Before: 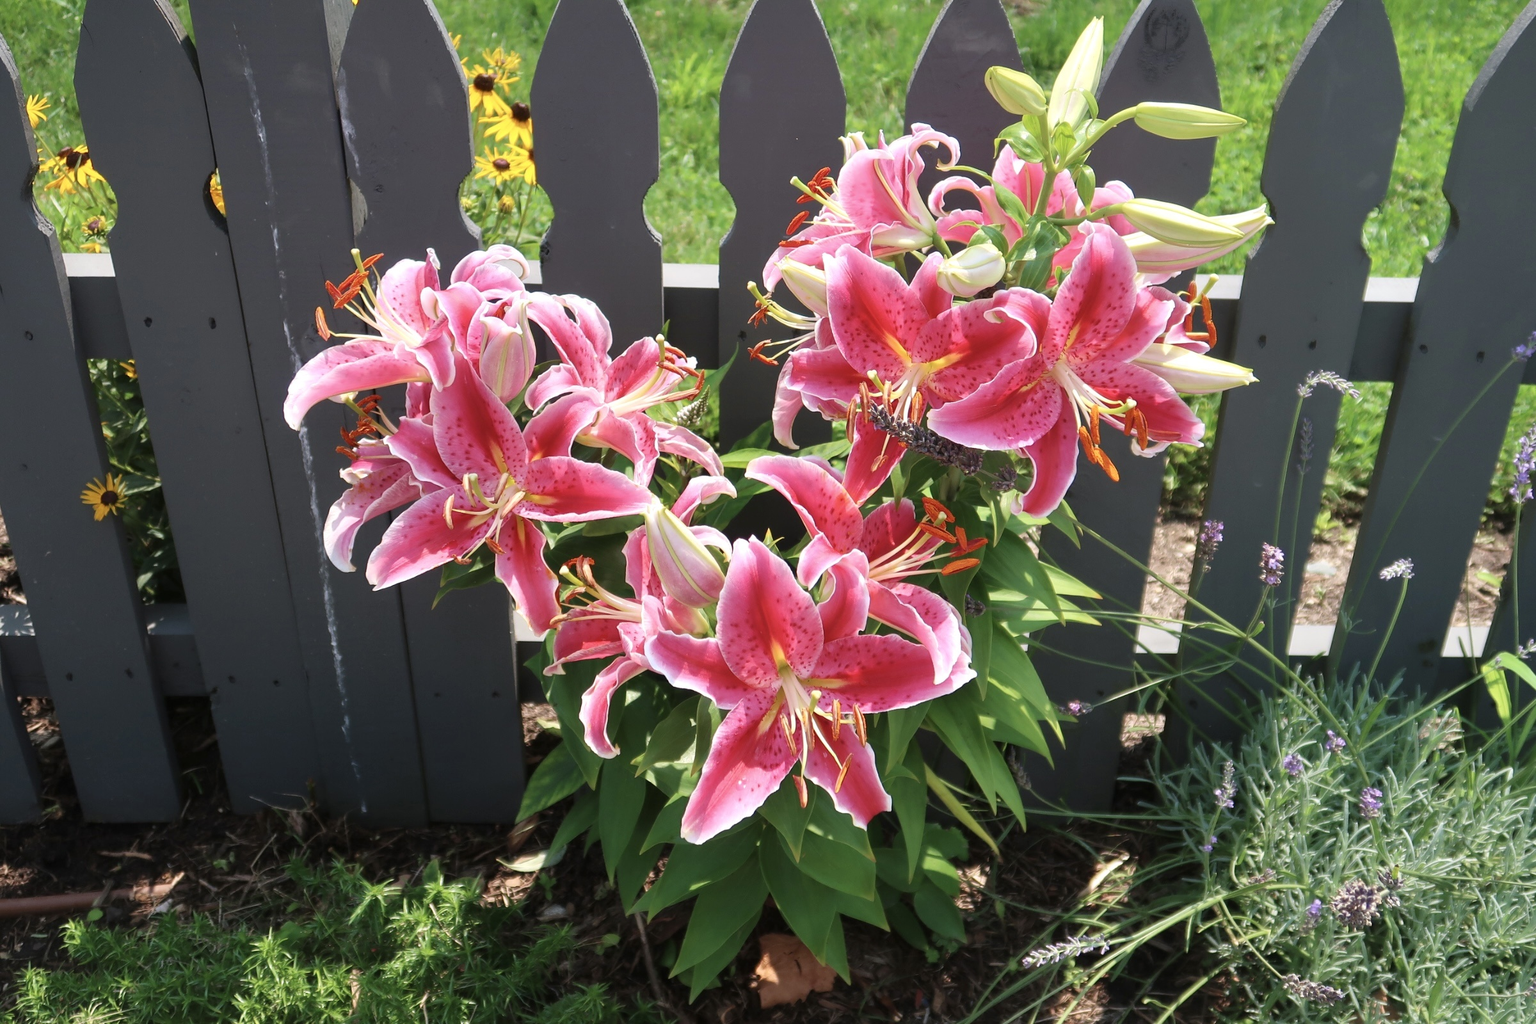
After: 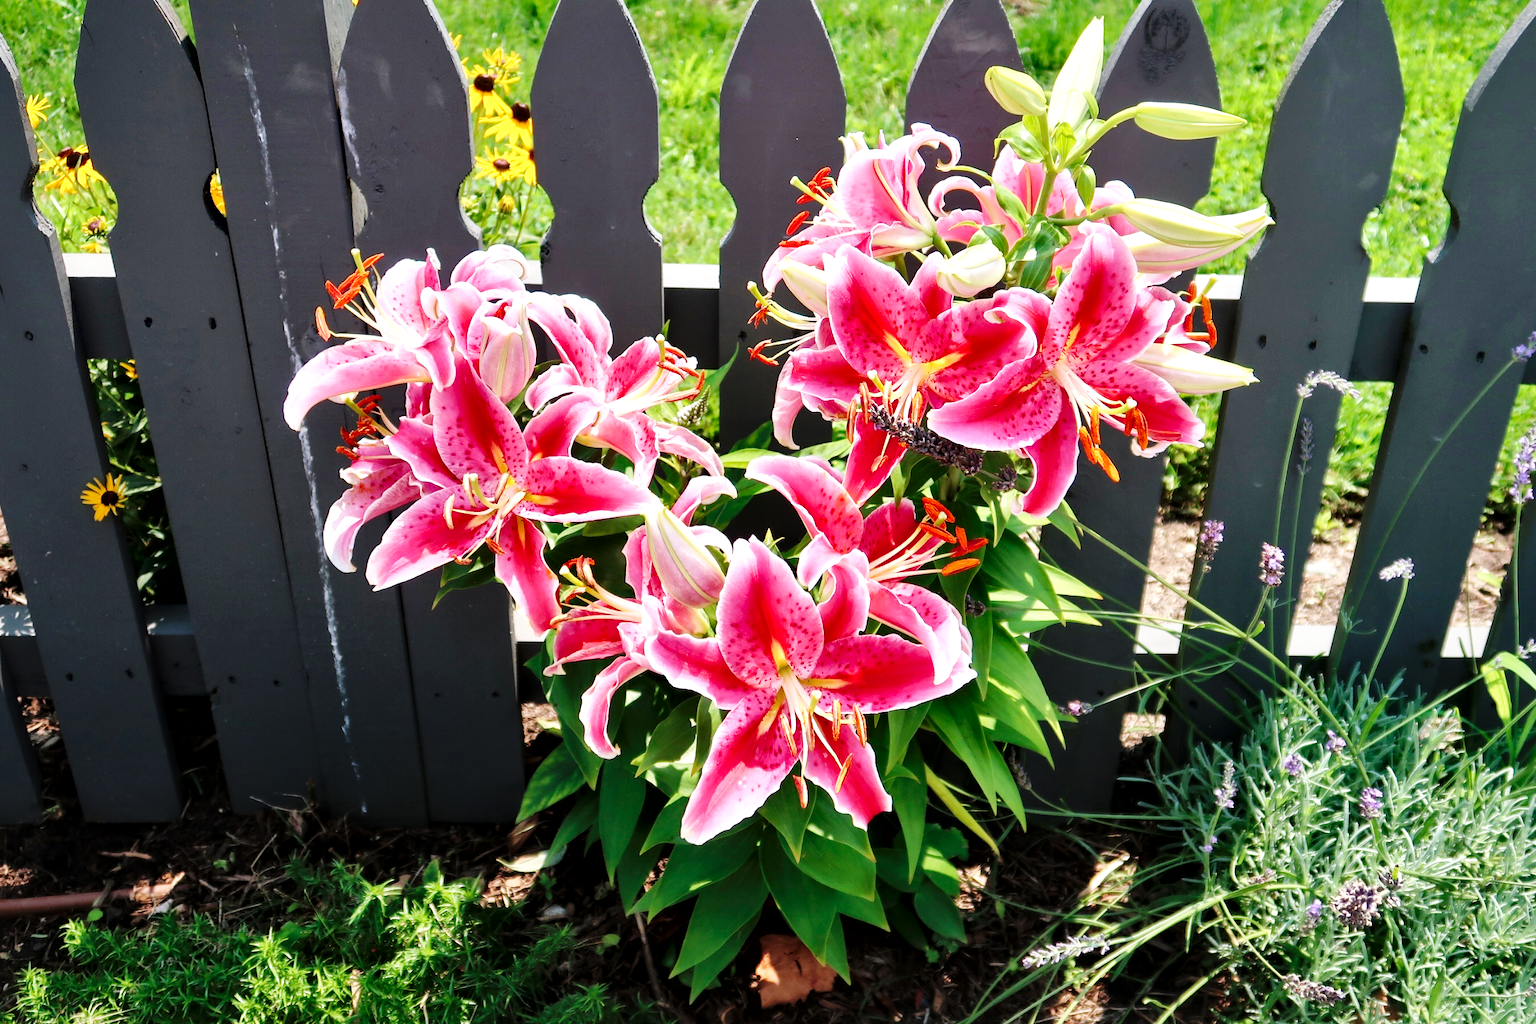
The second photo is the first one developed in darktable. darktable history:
local contrast: mode bilateral grid, contrast 49, coarseness 50, detail 150%, midtone range 0.2
base curve: curves: ch0 [(0, 0) (0.036, 0.025) (0.121, 0.166) (0.206, 0.329) (0.605, 0.79) (1, 1)], preserve colors none
